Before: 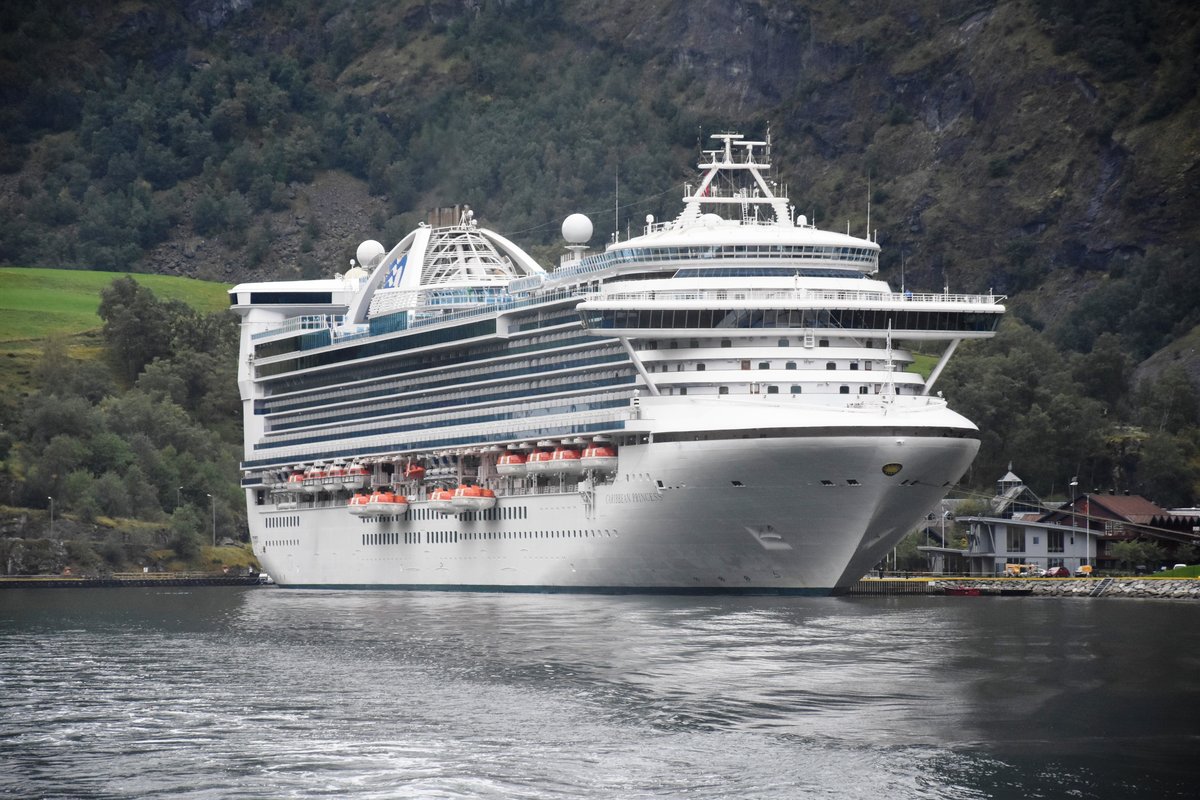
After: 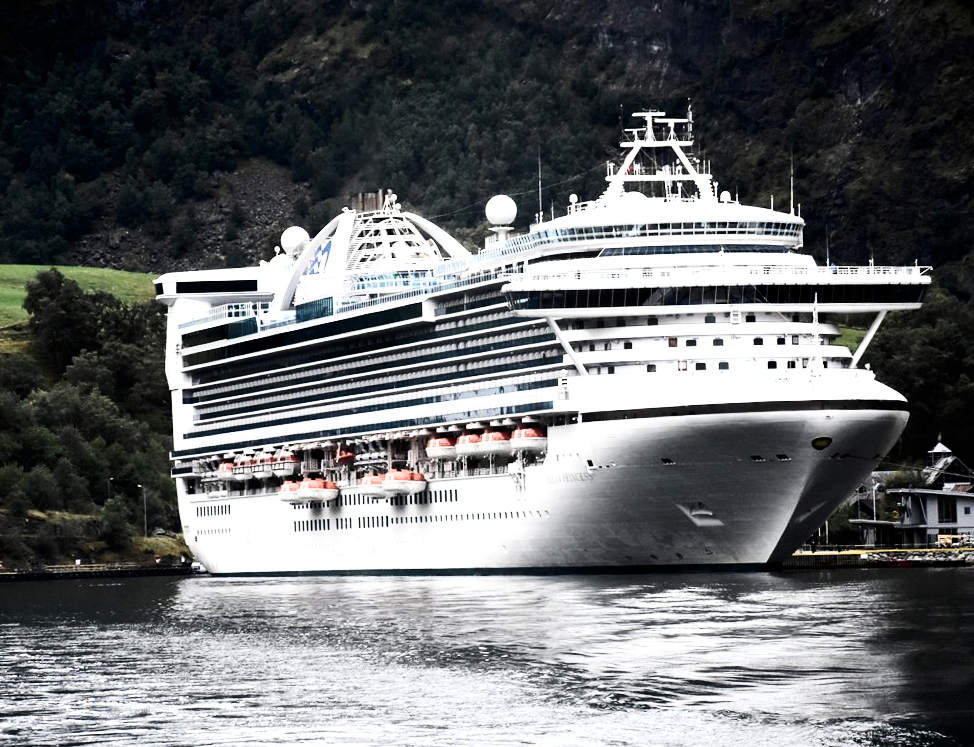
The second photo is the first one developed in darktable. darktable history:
filmic rgb: black relative exposure -8.22 EV, white relative exposure 2.23 EV, hardness 7.14, latitude 86.57%, contrast 1.685, highlights saturation mix -3.75%, shadows ↔ highlights balance -2.02%
contrast brightness saturation: contrast 0.295
crop and rotate: angle 1.41°, left 4.461%, top 0.655%, right 11.352%, bottom 2.439%
